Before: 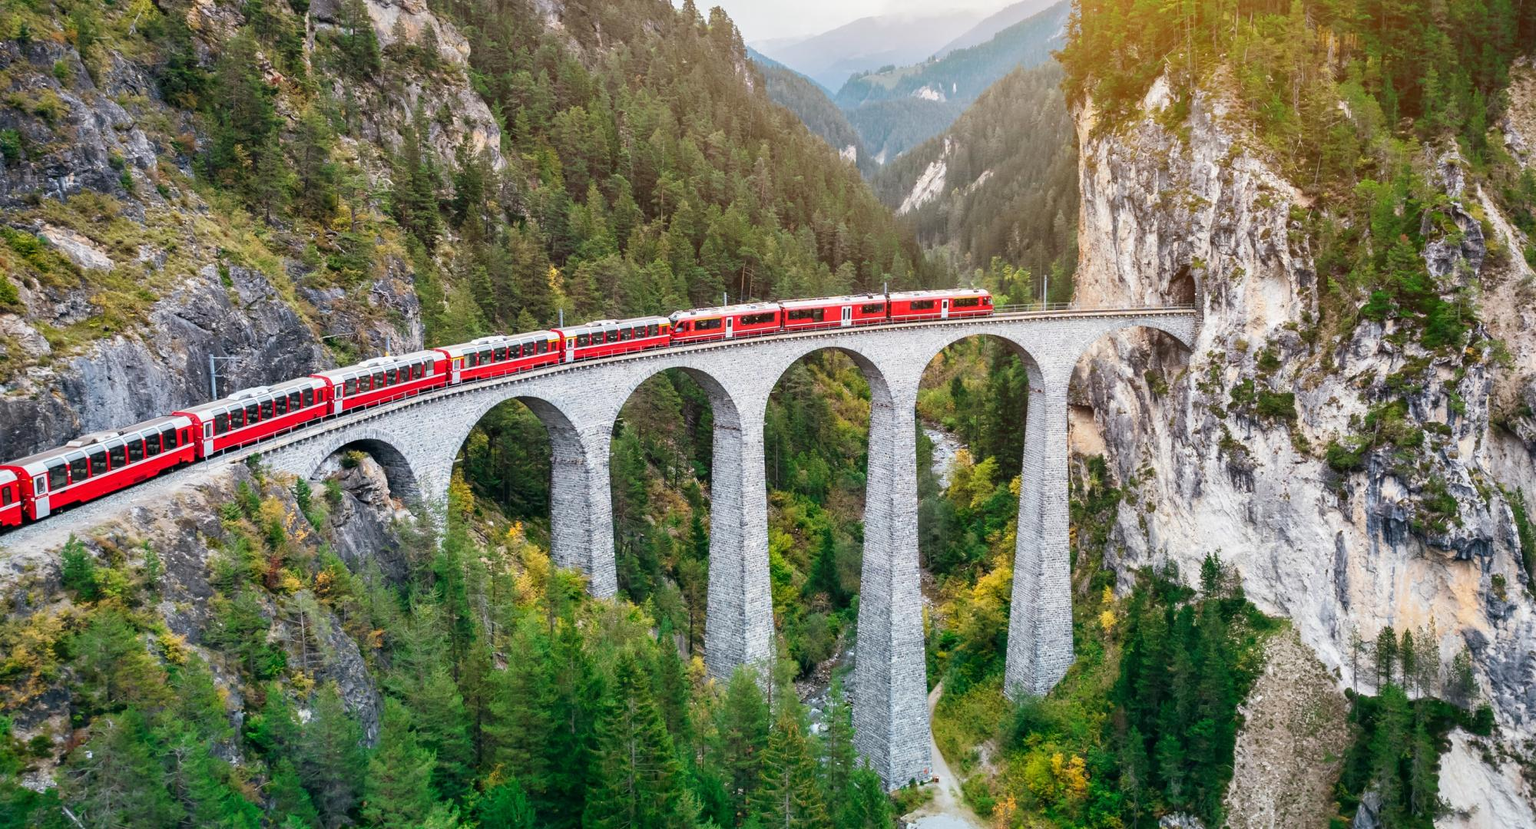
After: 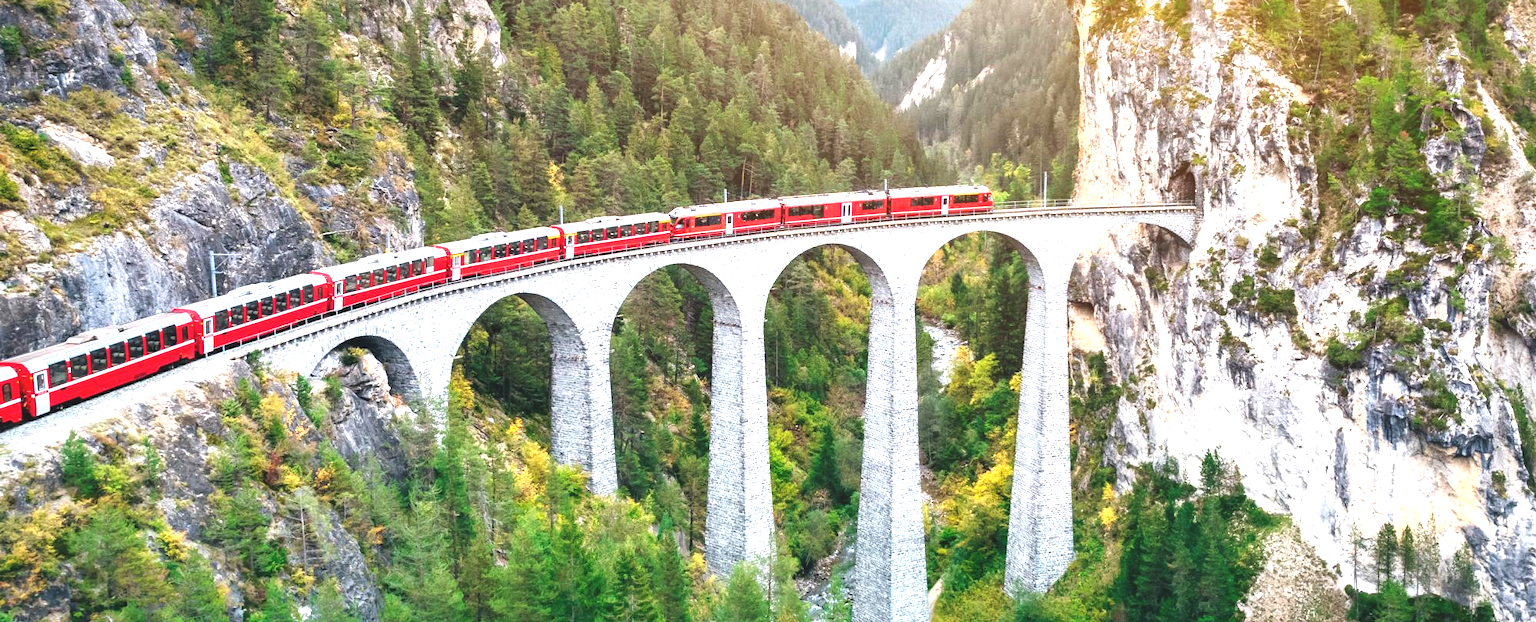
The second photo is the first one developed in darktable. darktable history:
exposure: black level correction -0.005, exposure 1 EV, compensate highlight preservation false
crop and rotate: top 12.5%, bottom 12.5%
